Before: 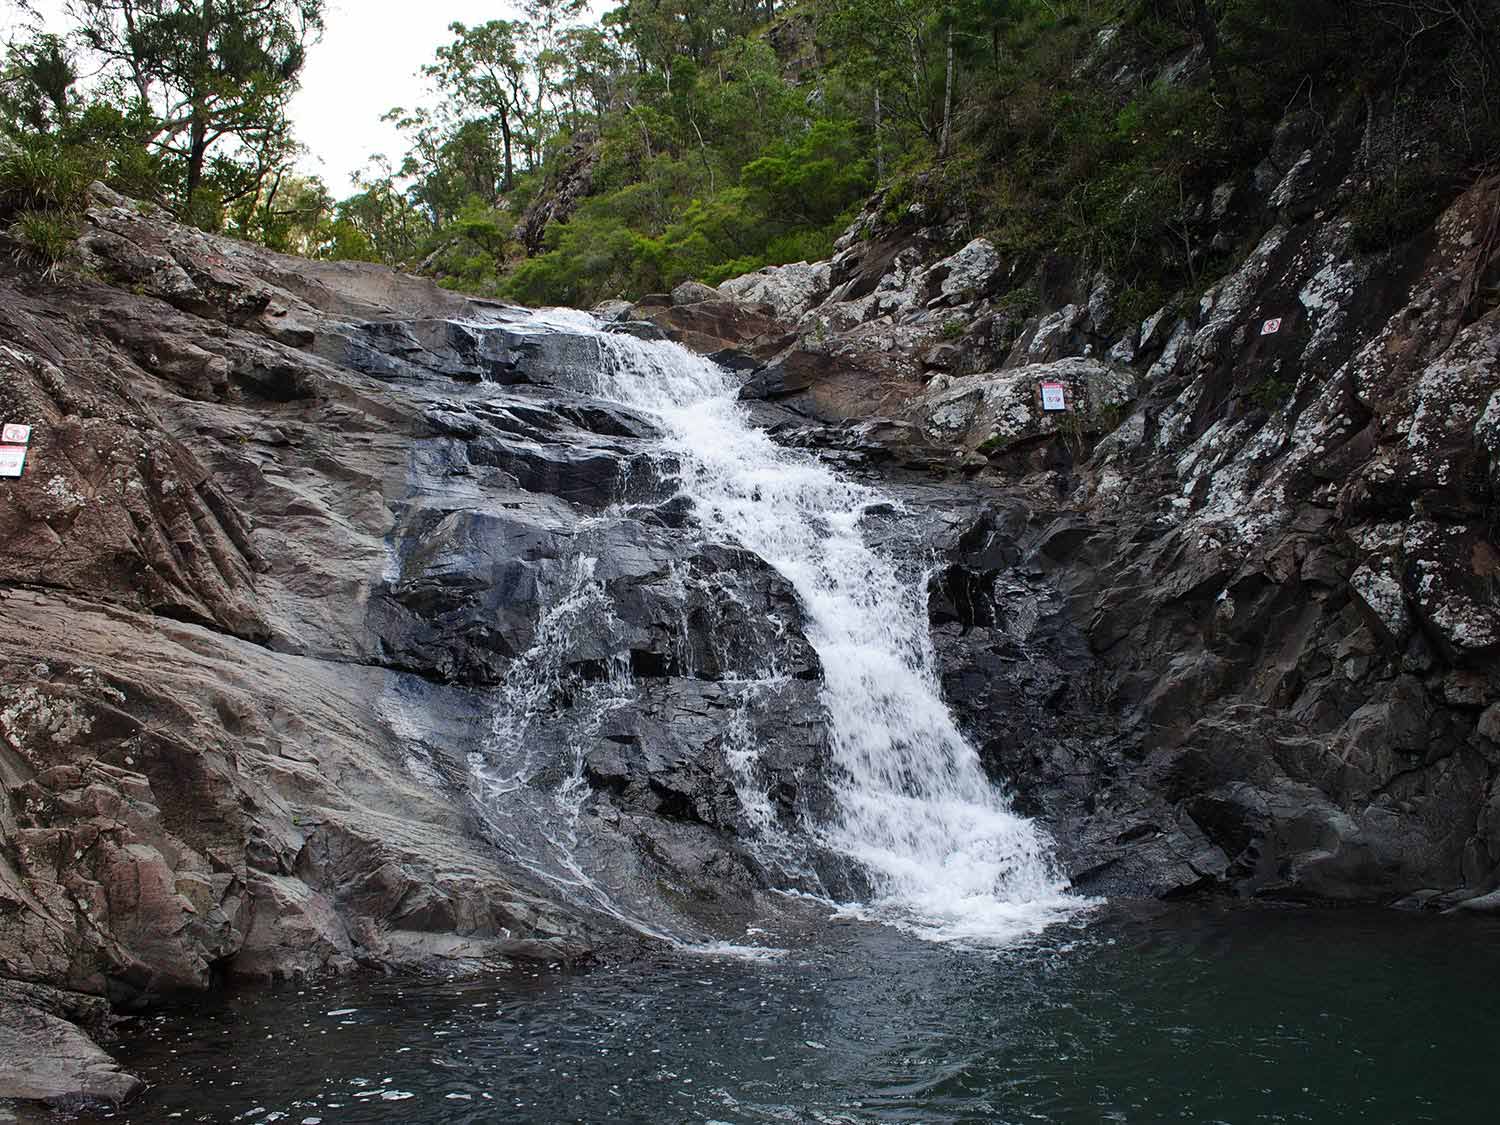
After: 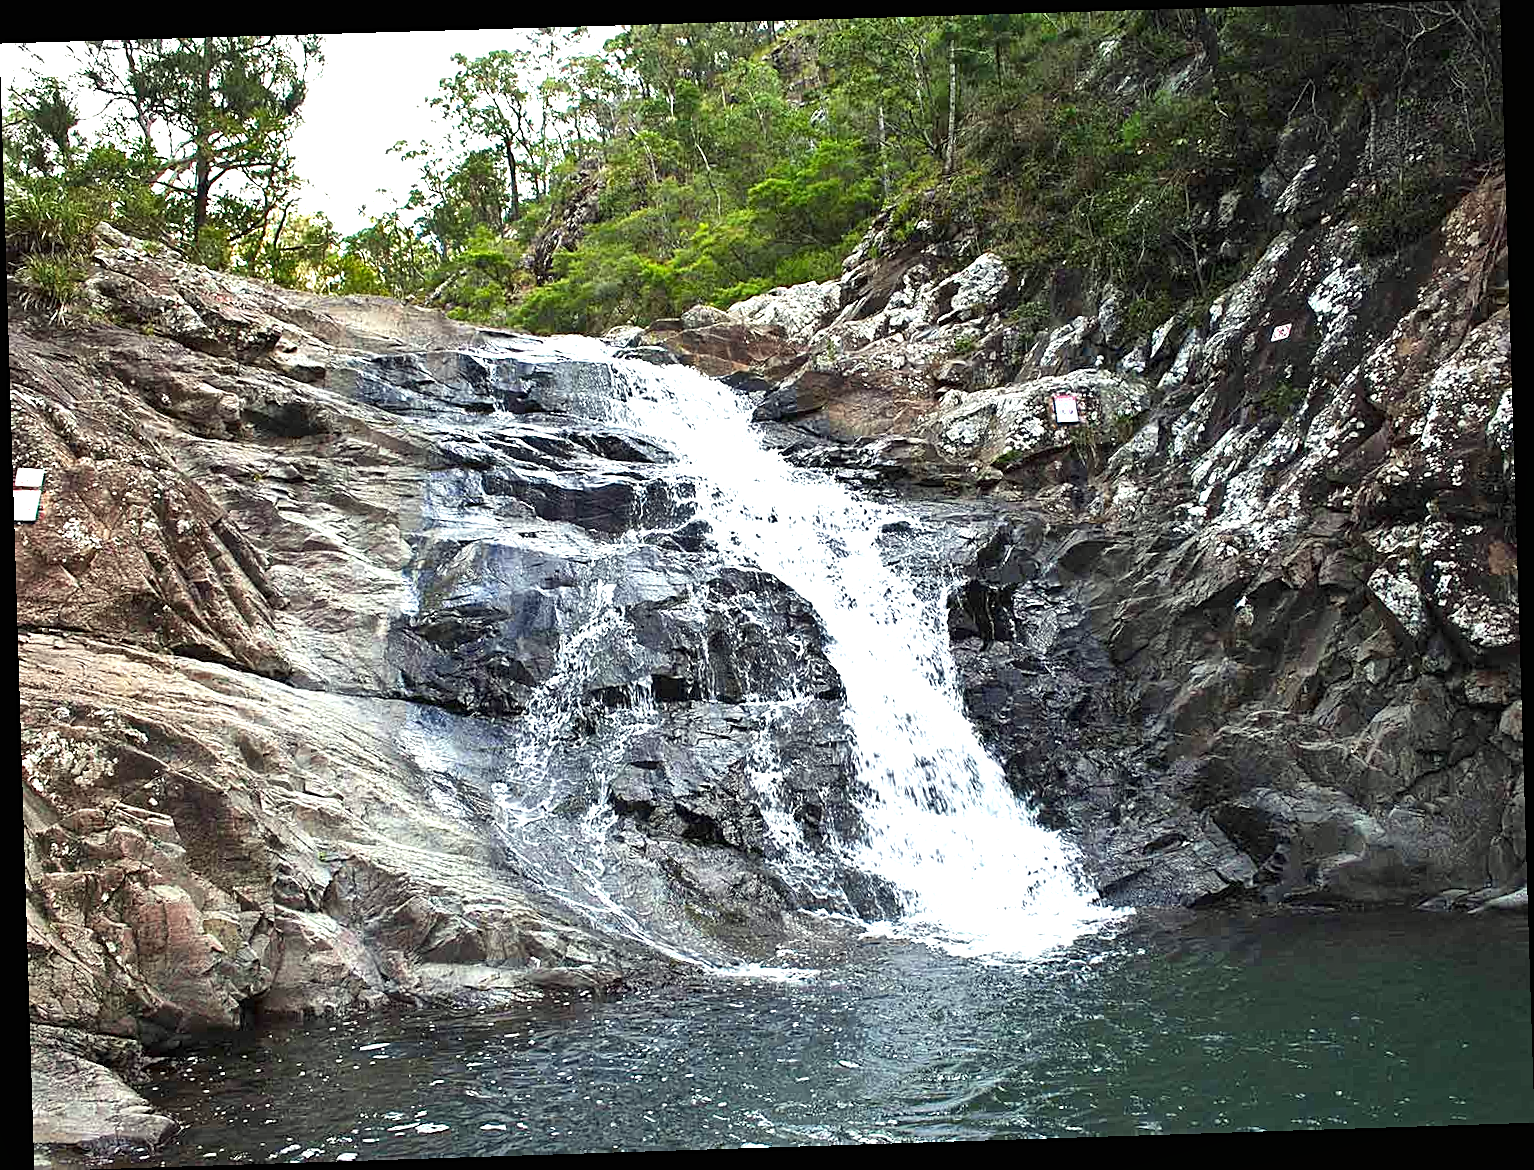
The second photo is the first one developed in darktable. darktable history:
rotate and perspective: rotation -1.77°, lens shift (horizontal) 0.004, automatic cropping off
color correction: highlights a* -4.28, highlights b* 6.53
exposure: black level correction 0, exposure 1.45 EV, compensate exposure bias true, compensate highlight preservation false
tone equalizer: on, module defaults
shadows and highlights: shadows 25, highlights -48, soften with gaussian
sharpen: on, module defaults
